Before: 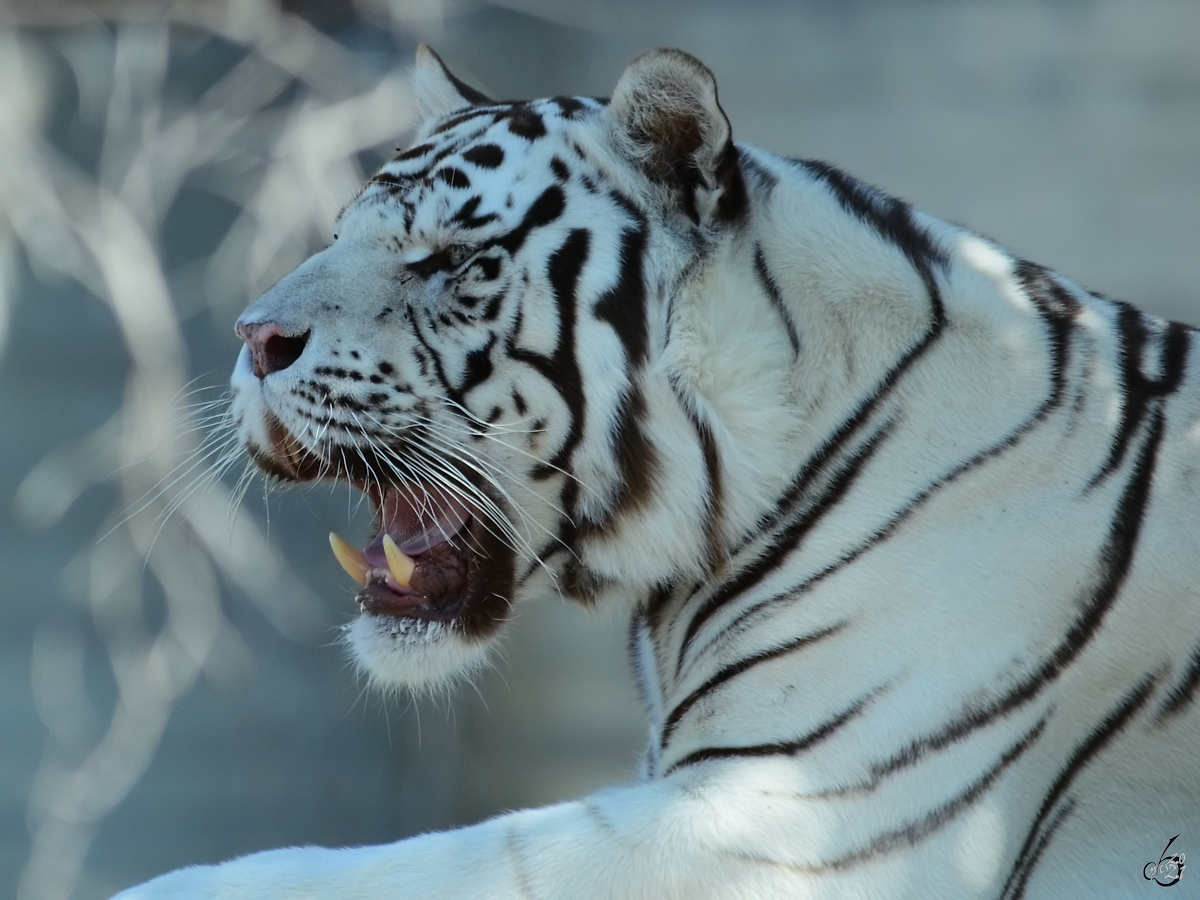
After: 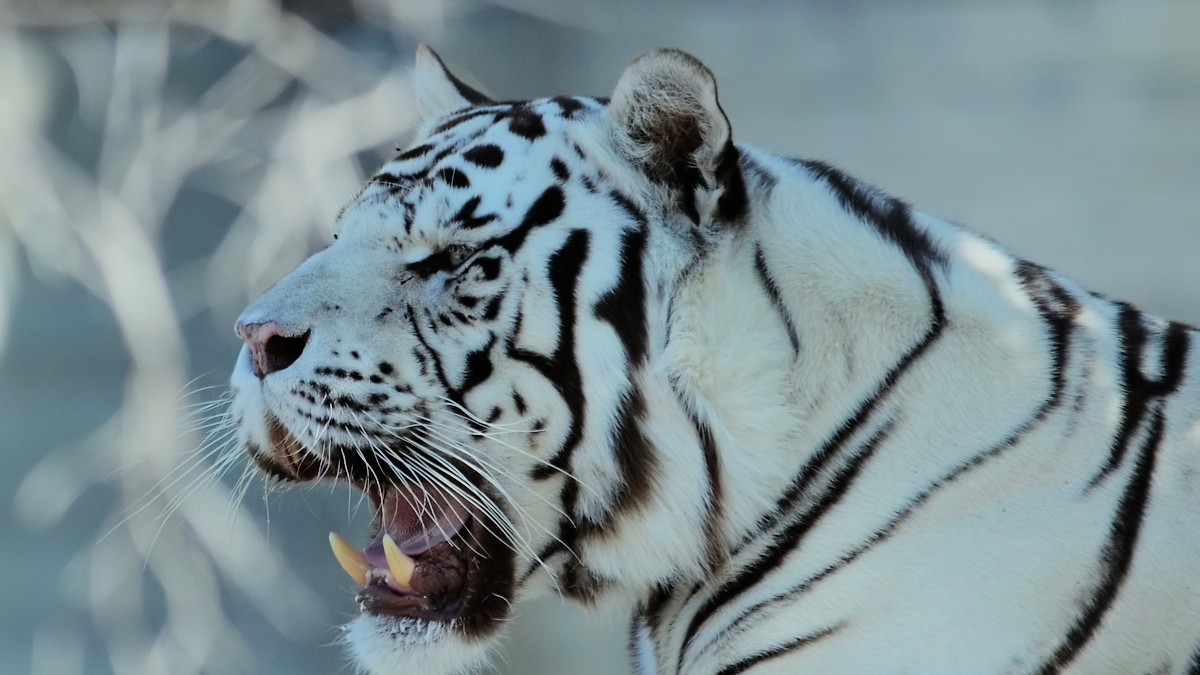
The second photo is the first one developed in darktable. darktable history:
filmic rgb: black relative exposure -7.65 EV, white relative exposure 4.56 EV, hardness 3.61, color science v6 (2022)
crop: bottom 24.985%
exposure: black level correction 0, exposure 0.5 EV, compensate highlight preservation false
